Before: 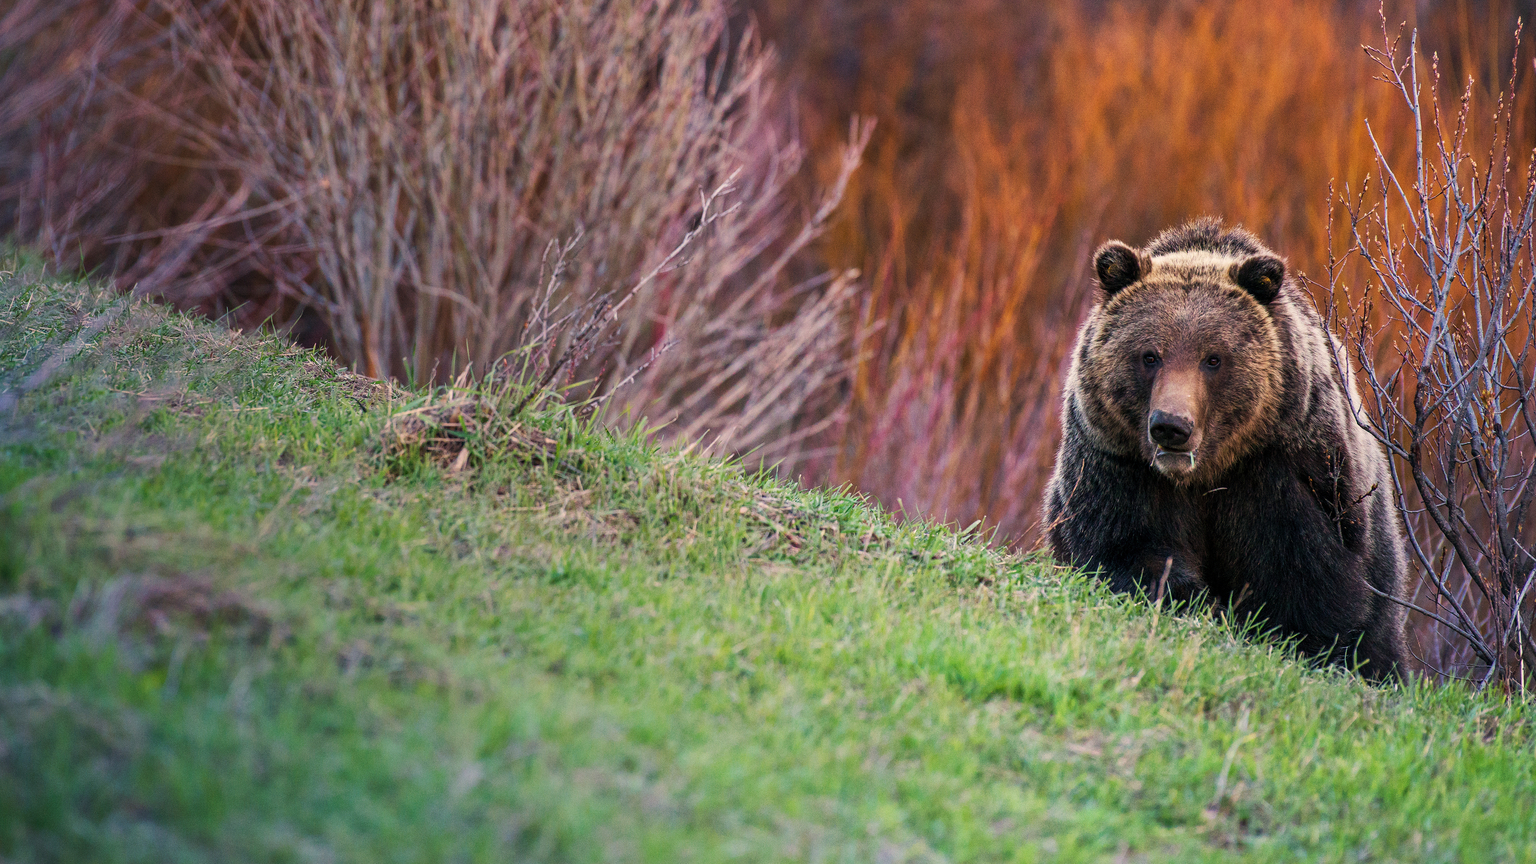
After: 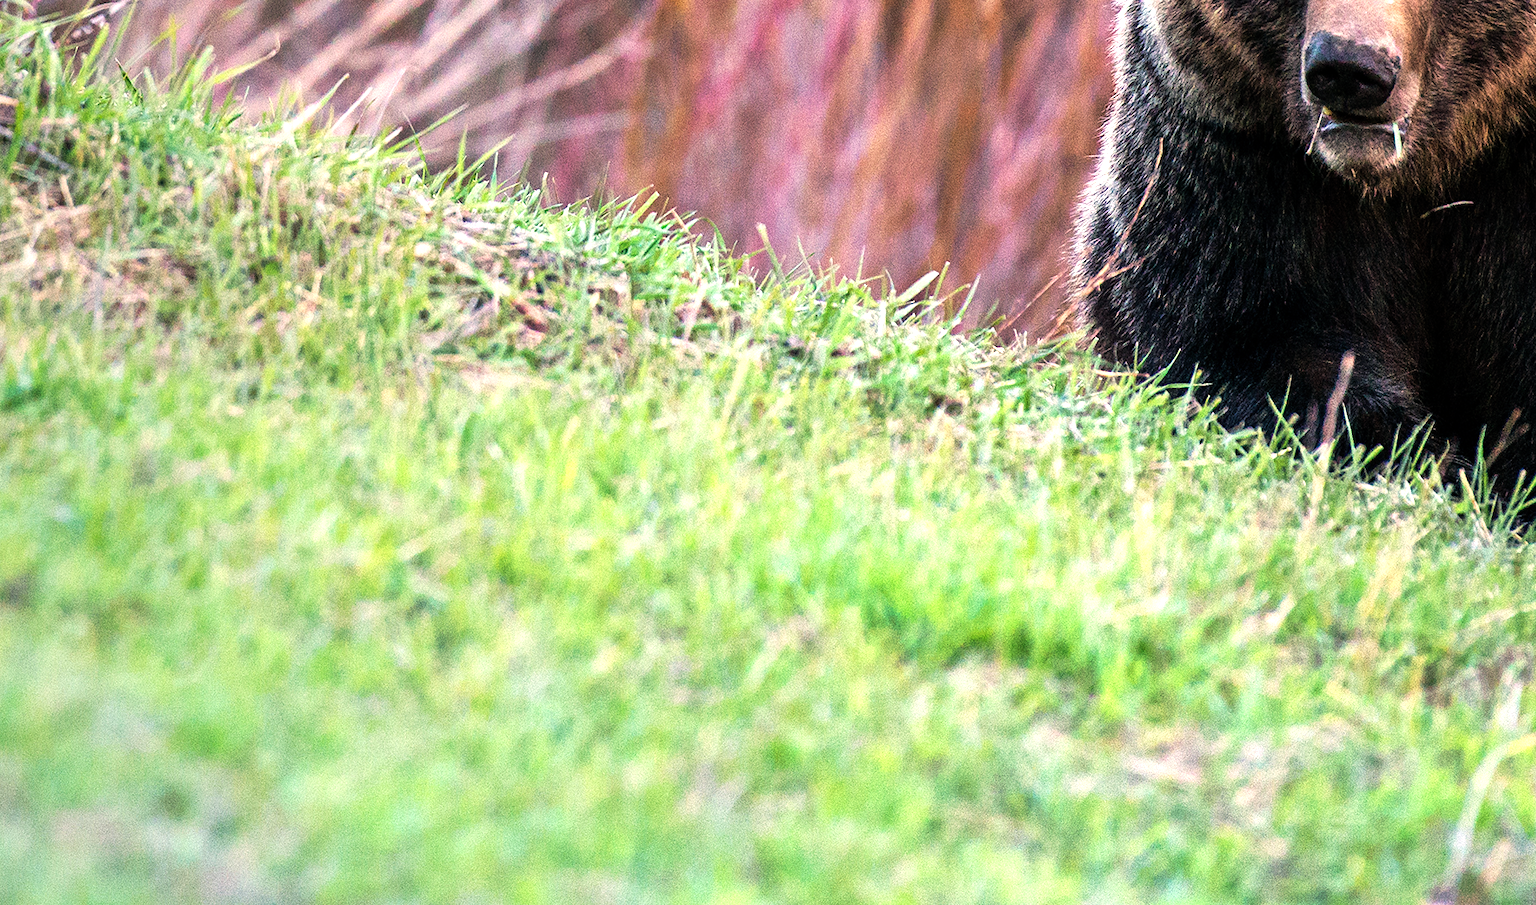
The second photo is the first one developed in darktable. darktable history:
crop: left 35.76%, top 45.745%, right 18.207%, bottom 5.984%
tone equalizer: -8 EV -1.04 EV, -7 EV -1.03 EV, -6 EV -0.856 EV, -5 EV -0.567 EV, -3 EV 0.549 EV, -2 EV 0.853 EV, -1 EV 0.989 EV, +0 EV 1.08 EV
